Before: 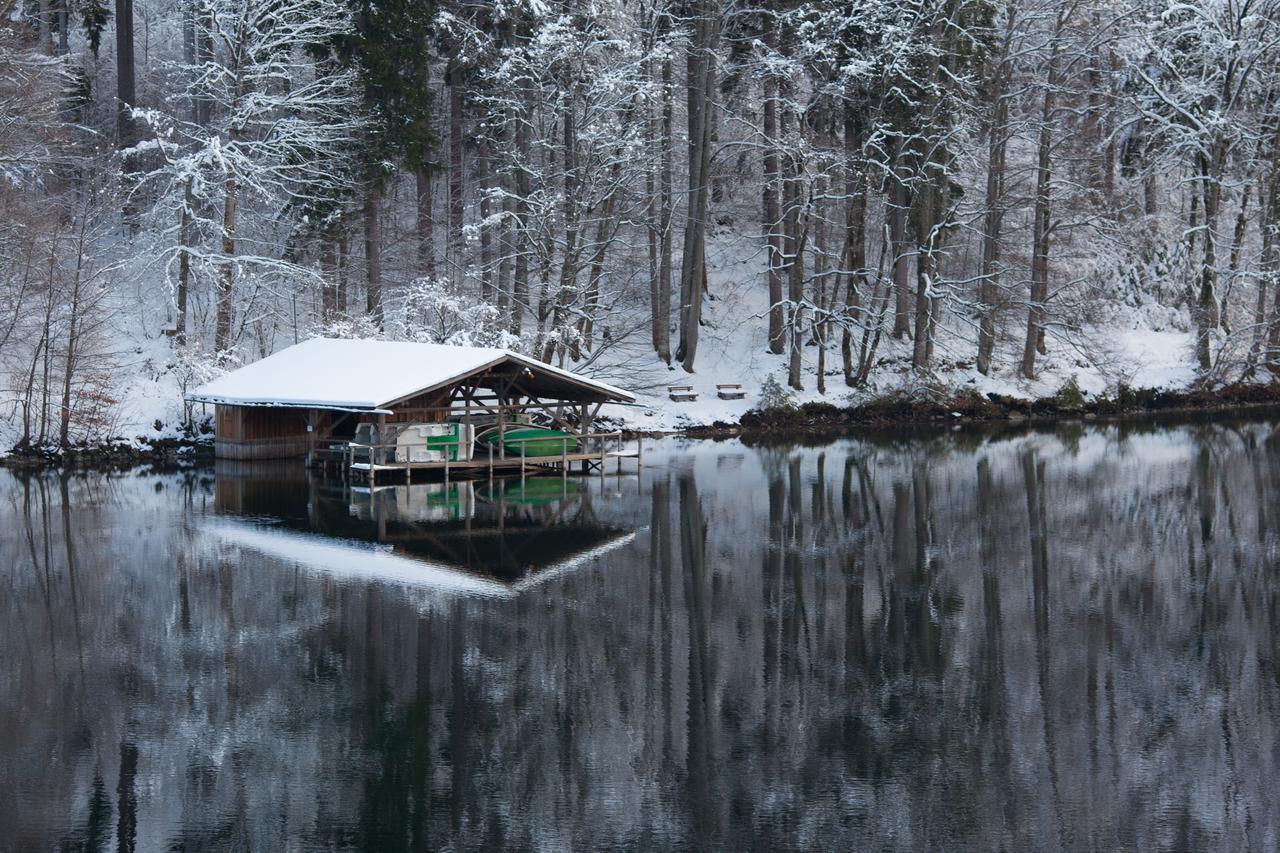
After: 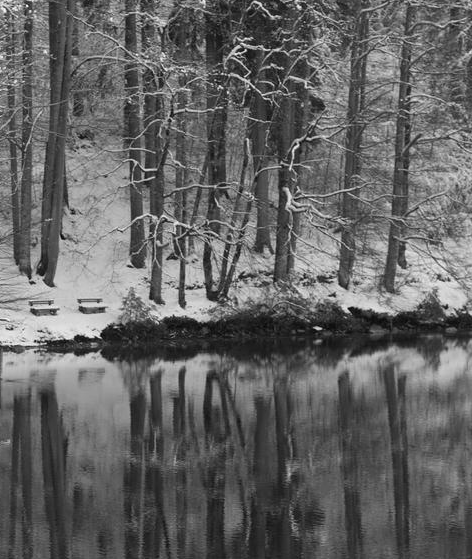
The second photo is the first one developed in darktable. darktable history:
monochrome: on, module defaults
crop and rotate: left 49.936%, top 10.094%, right 13.136%, bottom 24.256%
velvia: on, module defaults
